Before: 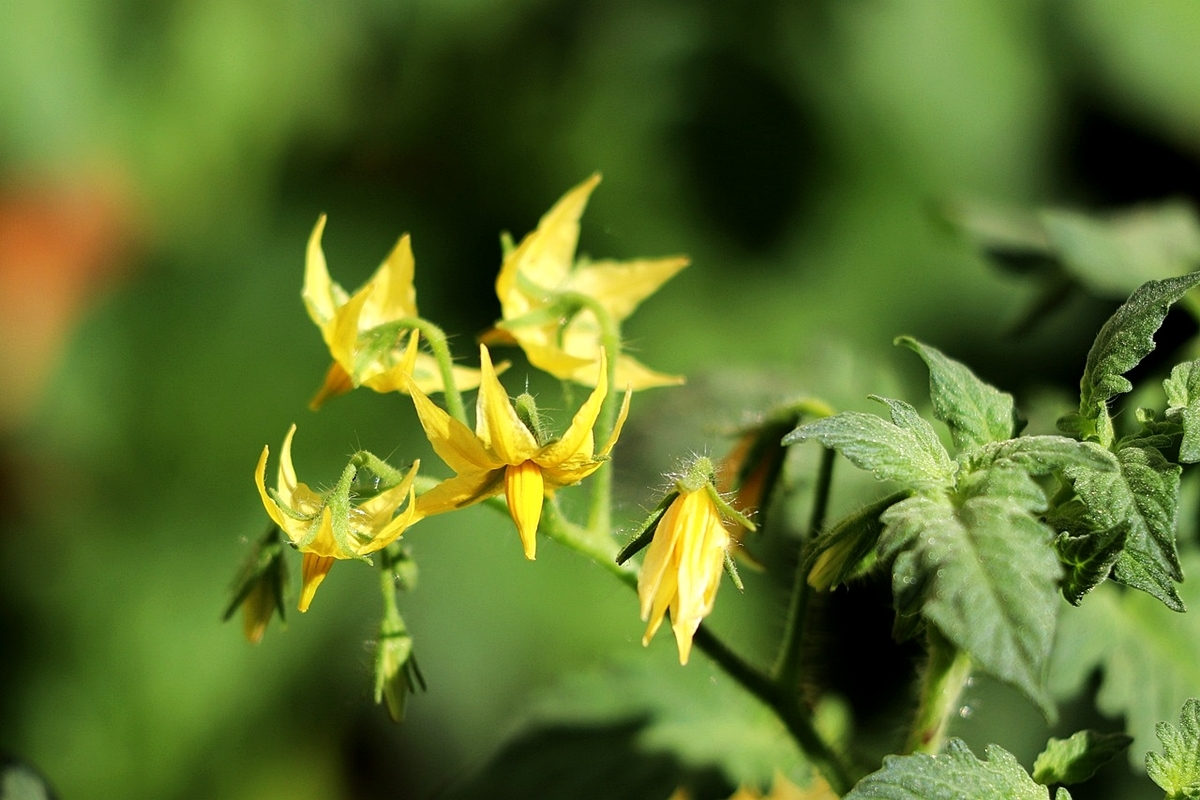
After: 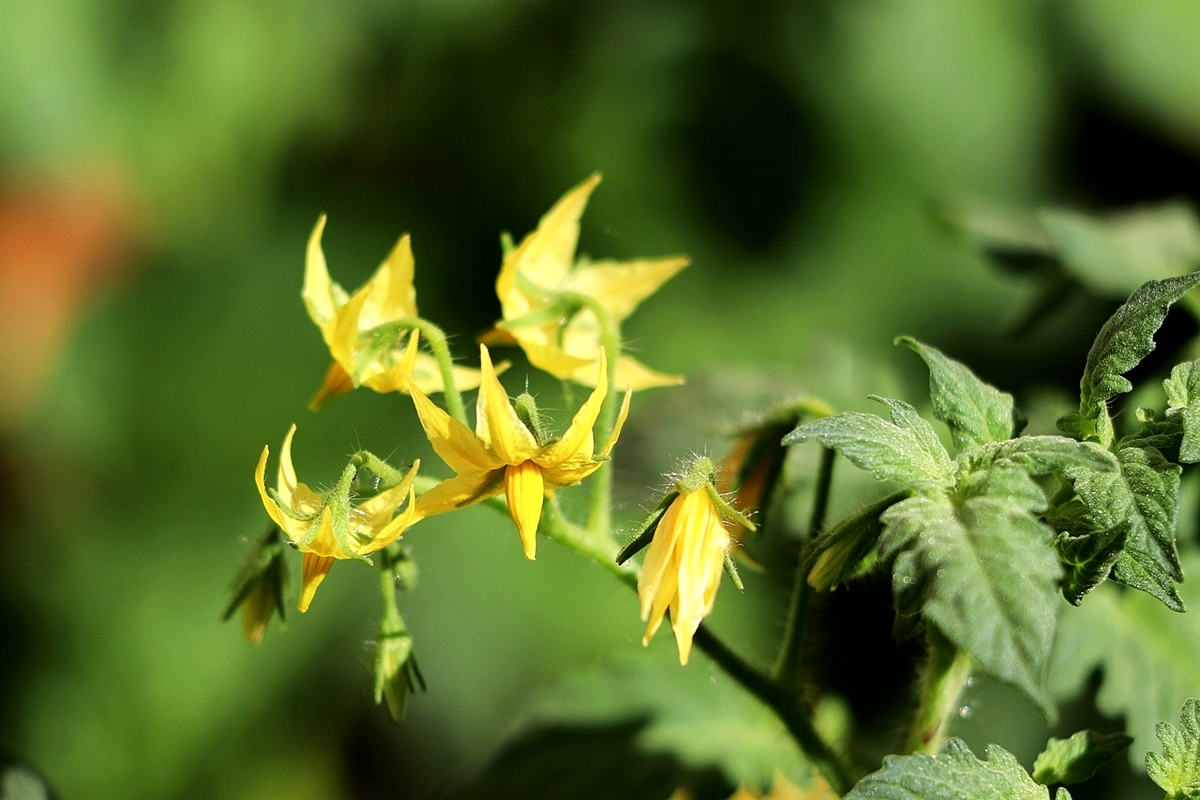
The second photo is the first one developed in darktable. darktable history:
tone equalizer: on, module defaults
shadows and highlights: shadows -30, highlights 30
